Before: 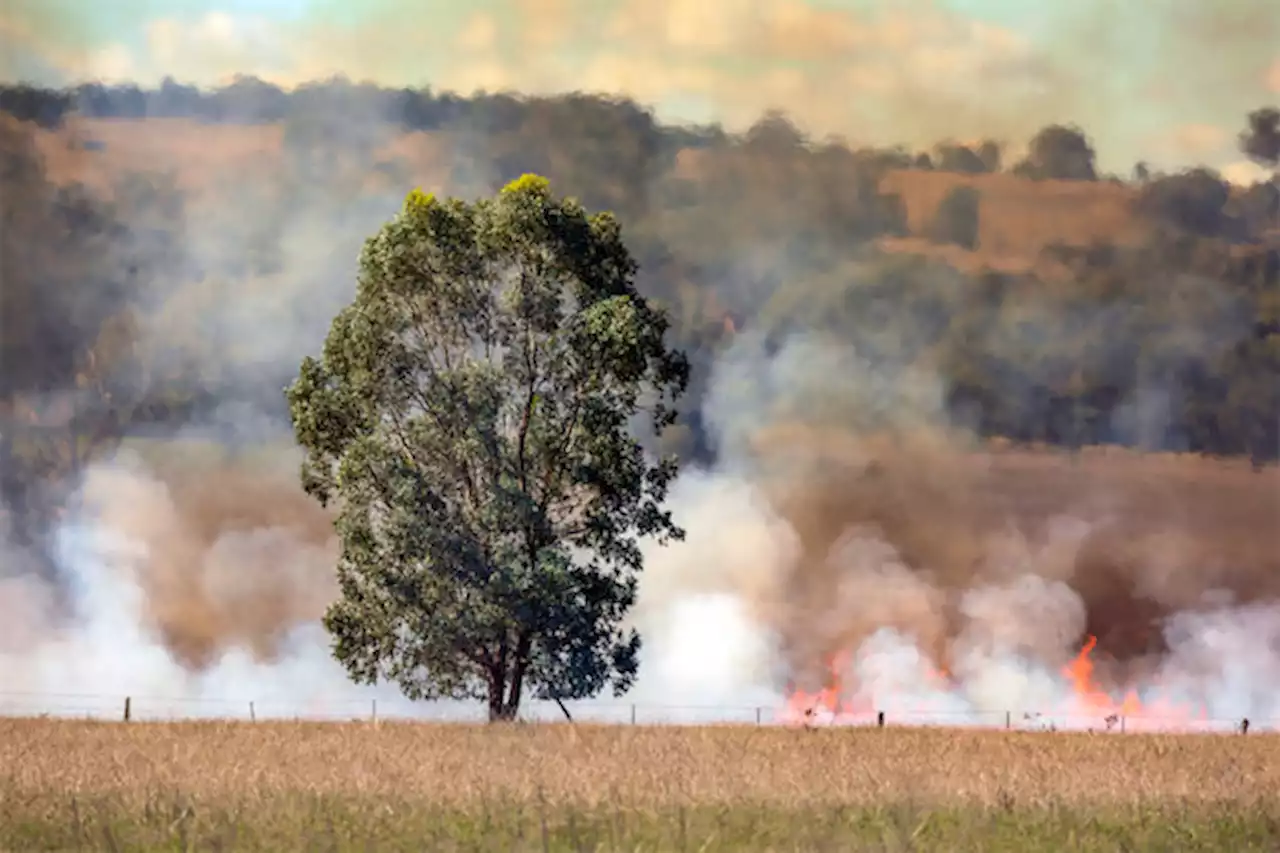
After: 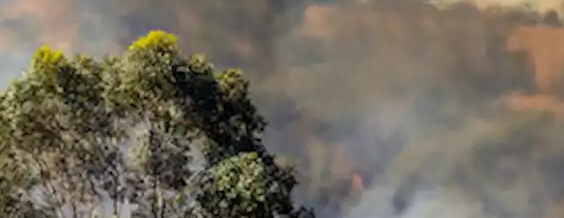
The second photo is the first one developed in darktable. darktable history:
crop: left 29.084%, top 16.879%, right 26.822%, bottom 57.546%
